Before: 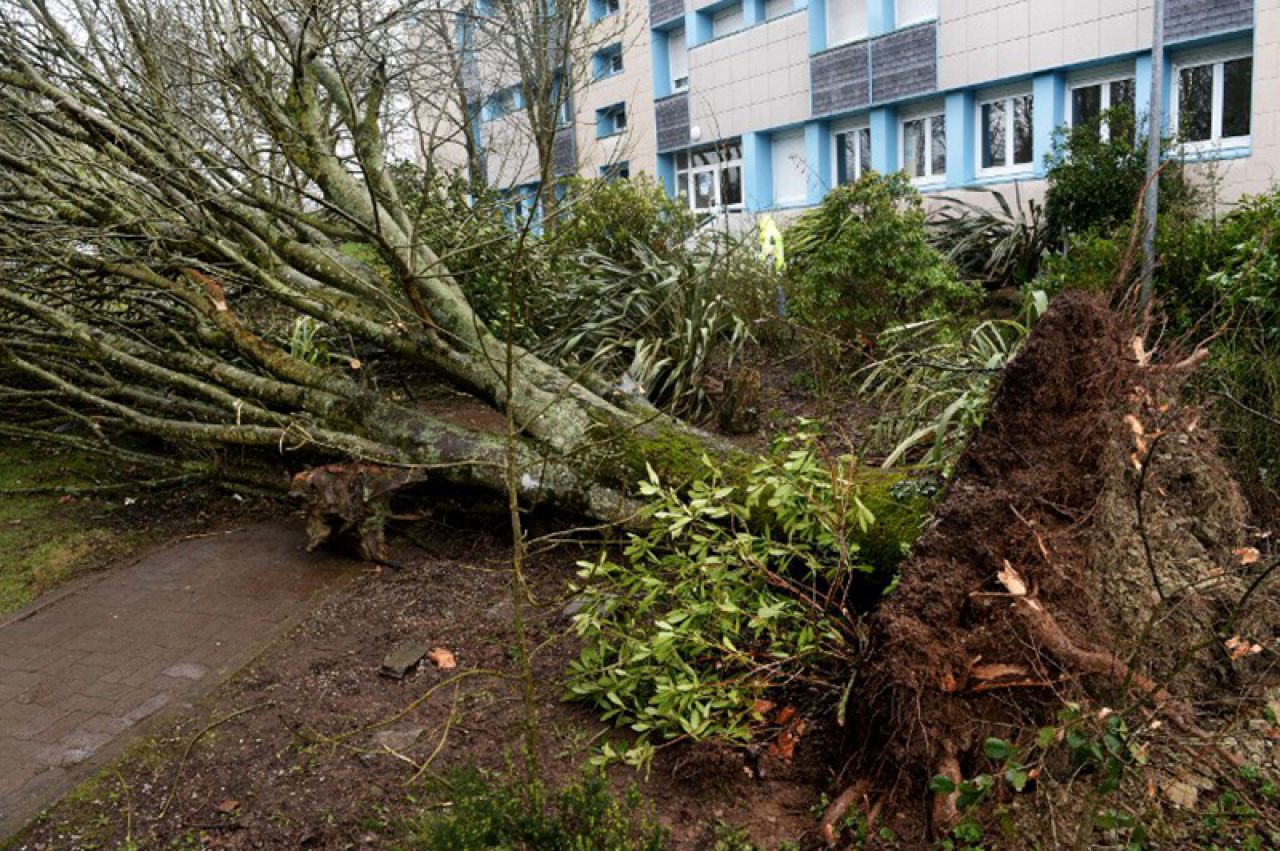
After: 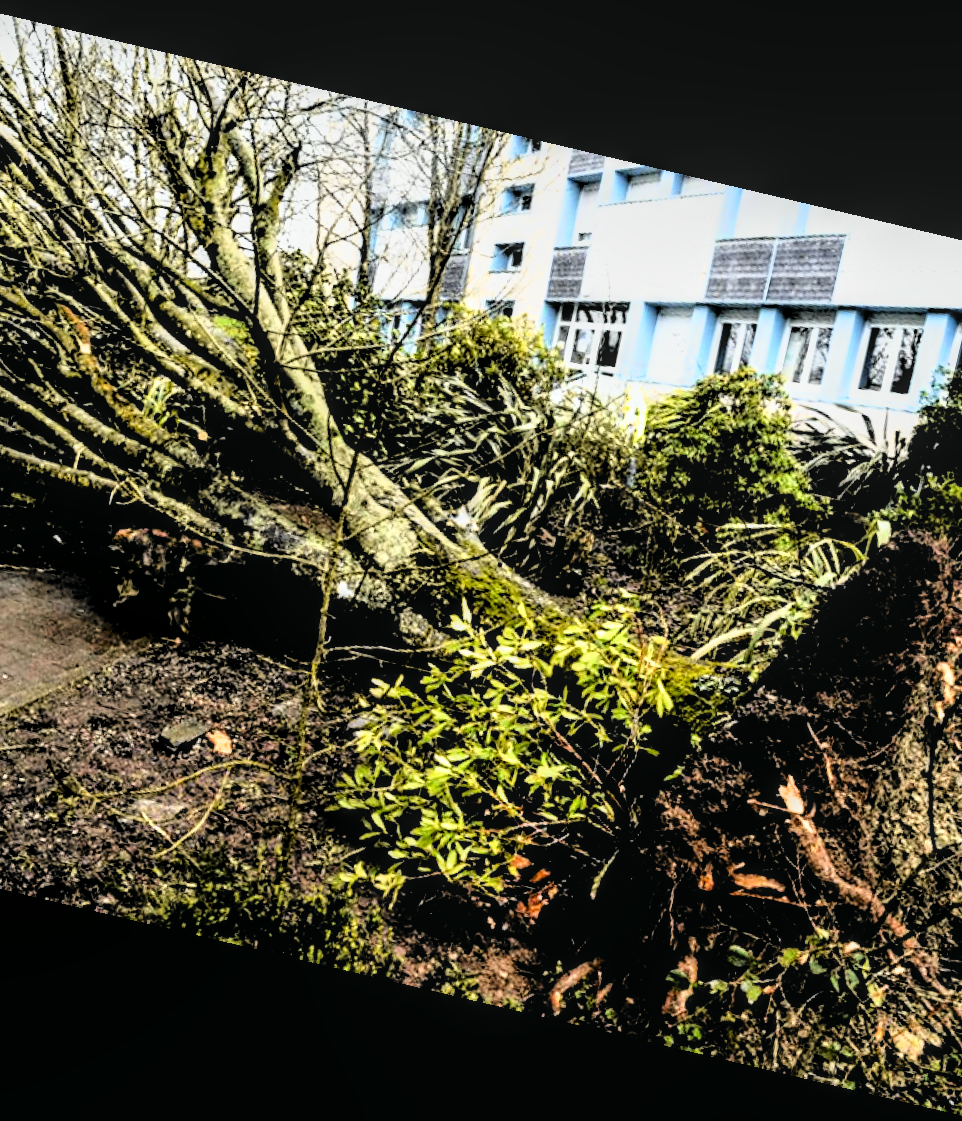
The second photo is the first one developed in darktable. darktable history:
exposure: exposure 0.375 EV, compensate highlight preservation false
rotate and perspective: rotation 13.27°, automatic cropping off
crop and rotate: left 17.732%, right 15.423%
contrast brightness saturation: contrast 0.03, brightness -0.04
tone curve: curves: ch0 [(0, 0.013) (0.129, 0.1) (0.327, 0.382) (0.489, 0.573) (0.66, 0.748) (0.858, 0.926) (1, 0.977)]; ch1 [(0, 0) (0.353, 0.344) (0.45, 0.46) (0.498, 0.495) (0.521, 0.506) (0.563, 0.559) (0.592, 0.585) (0.657, 0.655) (1, 1)]; ch2 [(0, 0) (0.333, 0.346) (0.375, 0.375) (0.427, 0.44) (0.5, 0.501) (0.505, 0.499) (0.528, 0.533) (0.579, 0.61) (0.612, 0.644) (0.66, 0.715) (1, 1)], color space Lab, independent channels, preserve colors none
local contrast: highlights 61%, detail 143%, midtone range 0.428
filmic rgb: middle gray luminance 13.55%, black relative exposure -1.97 EV, white relative exposure 3.1 EV, threshold 6 EV, target black luminance 0%, hardness 1.79, latitude 59.23%, contrast 1.728, highlights saturation mix 5%, shadows ↔ highlights balance -37.52%, add noise in highlights 0, color science v3 (2019), use custom middle-gray values true, iterations of high-quality reconstruction 0, contrast in highlights soft, enable highlight reconstruction true
